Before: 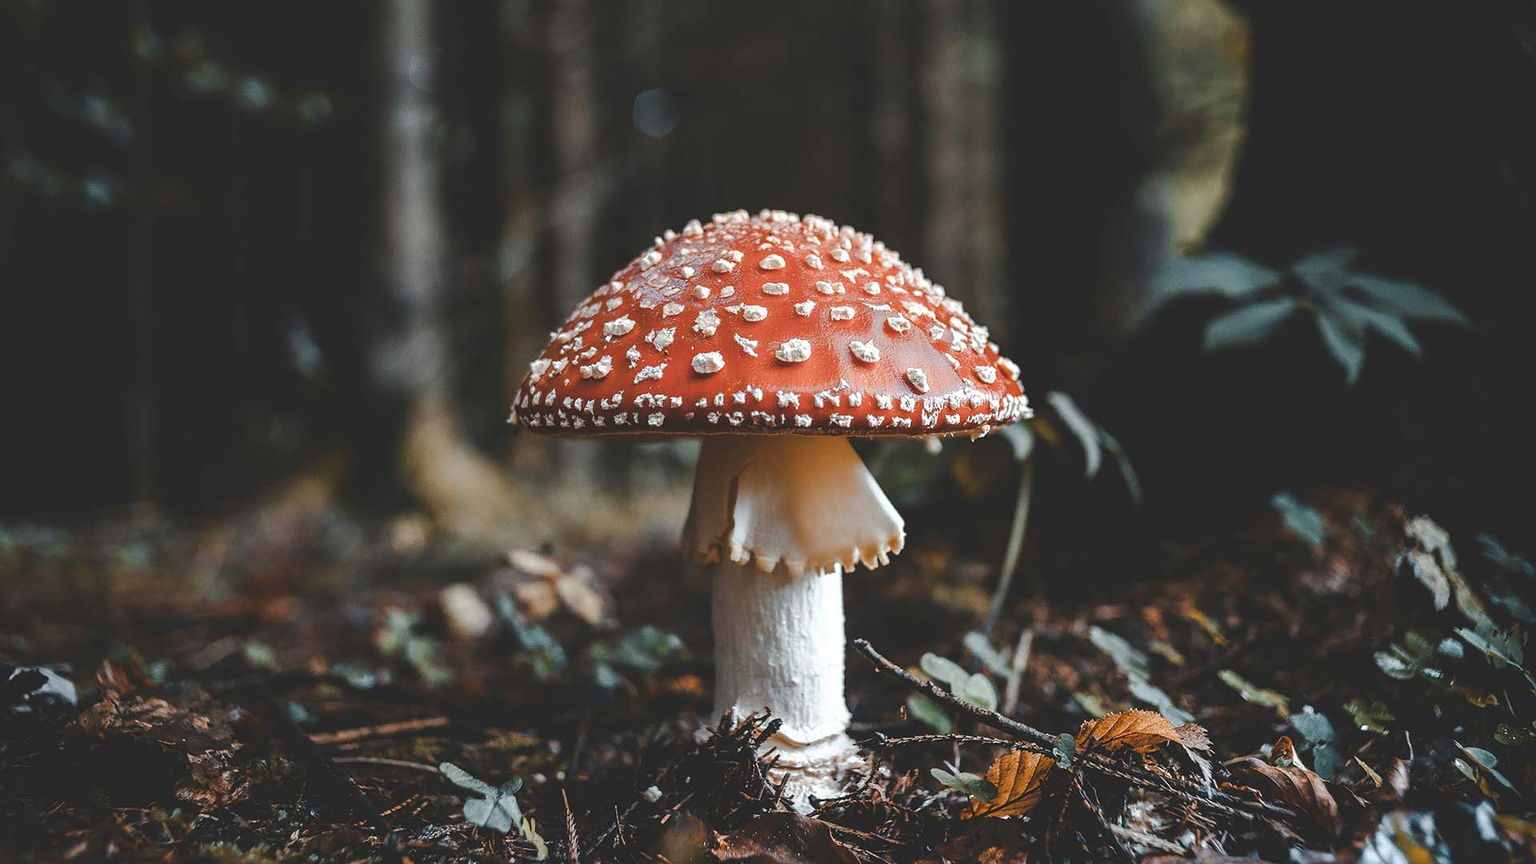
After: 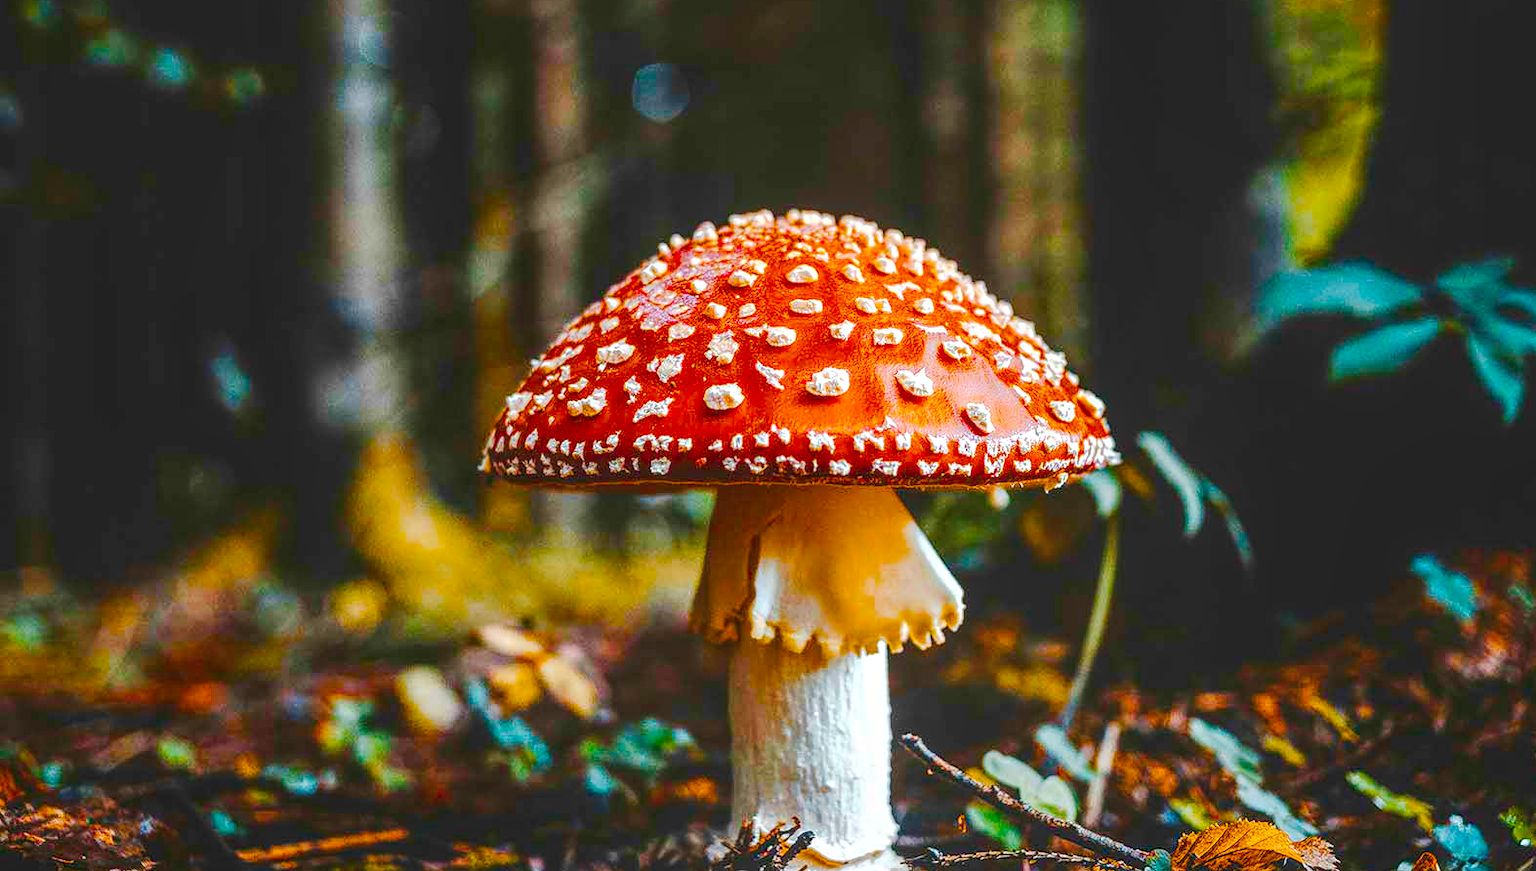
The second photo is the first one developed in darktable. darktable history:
color balance rgb: perceptual saturation grading › global saturation 66.155%, perceptual saturation grading › highlights 59.13%, perceptual saturation grading › mid-tones 49.887%, perceptual saturation grading › shadows 49.821%, perceptual brilliance grading › global brilliance 4.73%, global vibrance 50.3%
local contrast: highlights 76%, shadows 55%, detail 176%, midtone range 0.206
tone curve: curves: ch0 [(0, 0) (0.003, 0.013) (0.011, 0.016) (0.025, 0.021) (0.044, 0.029) (0.069, 0.039) (0.1, 0.056) (0.136, 0.085) (0.177, 0.14) (0.224, 0.201) (0.277, 0.28) (0.335, 0.372) (0.399, 0.475) (0.468, 0.567) (0.543, 0.643) (0.623, 0.722) (0.709, 0.801) (0.801, 0.859) (0.898, 0.927) (1, 1)], preserve colors none
crop and rotate: left 7.512%, top 4.376%, right 10.536%, bottom 12.935%
